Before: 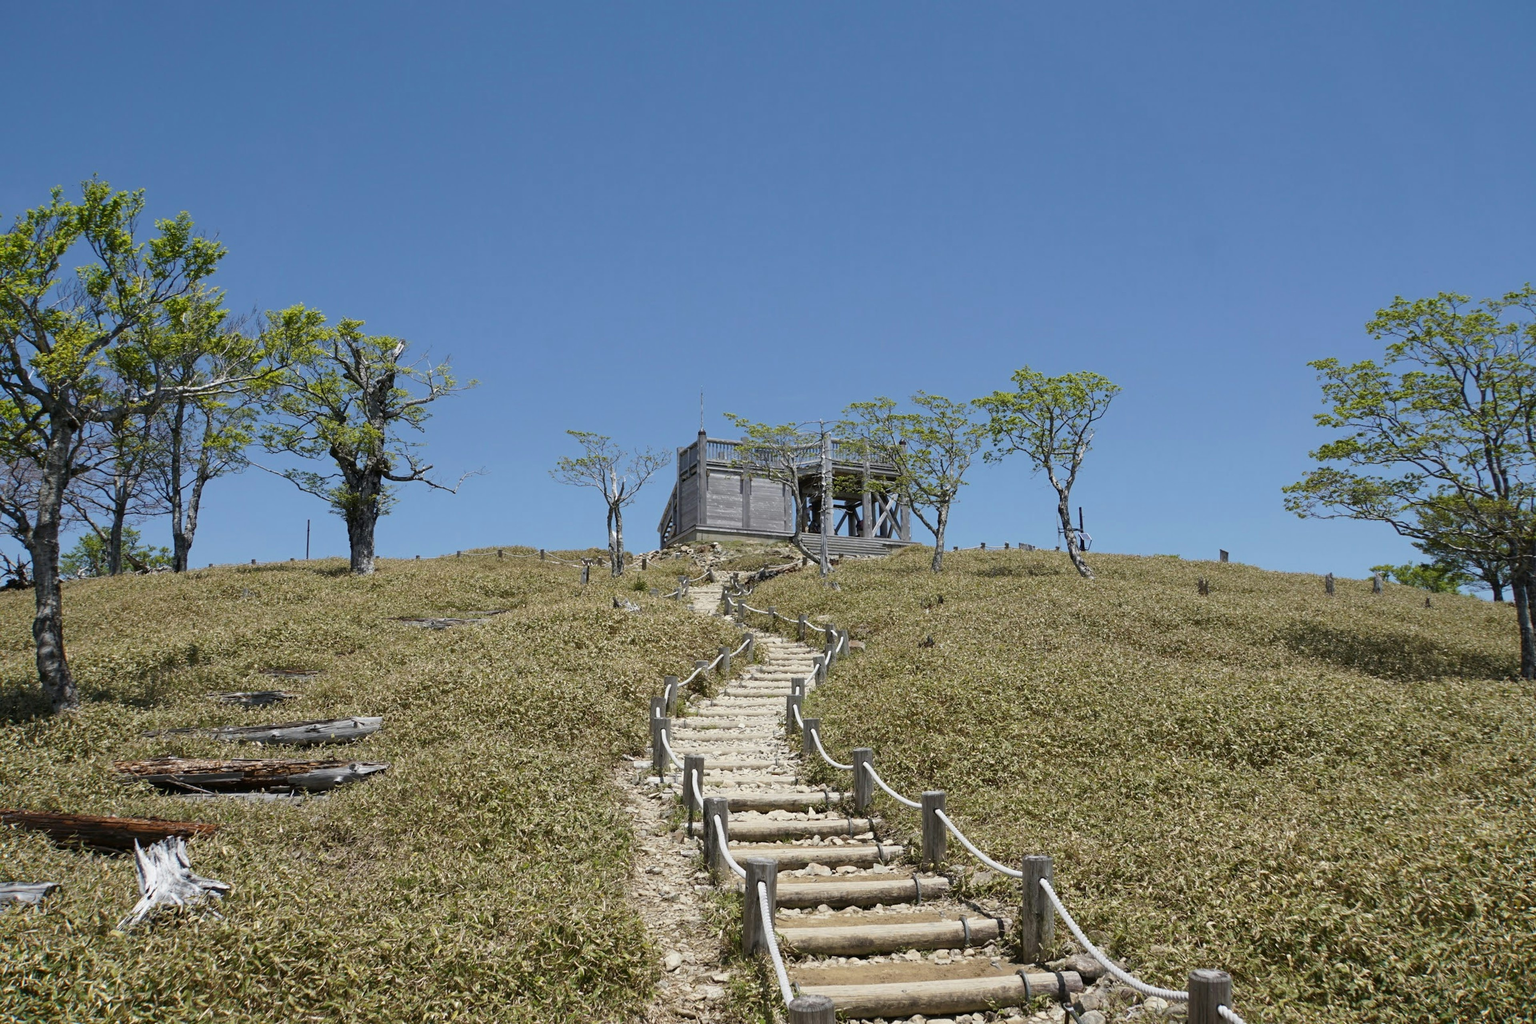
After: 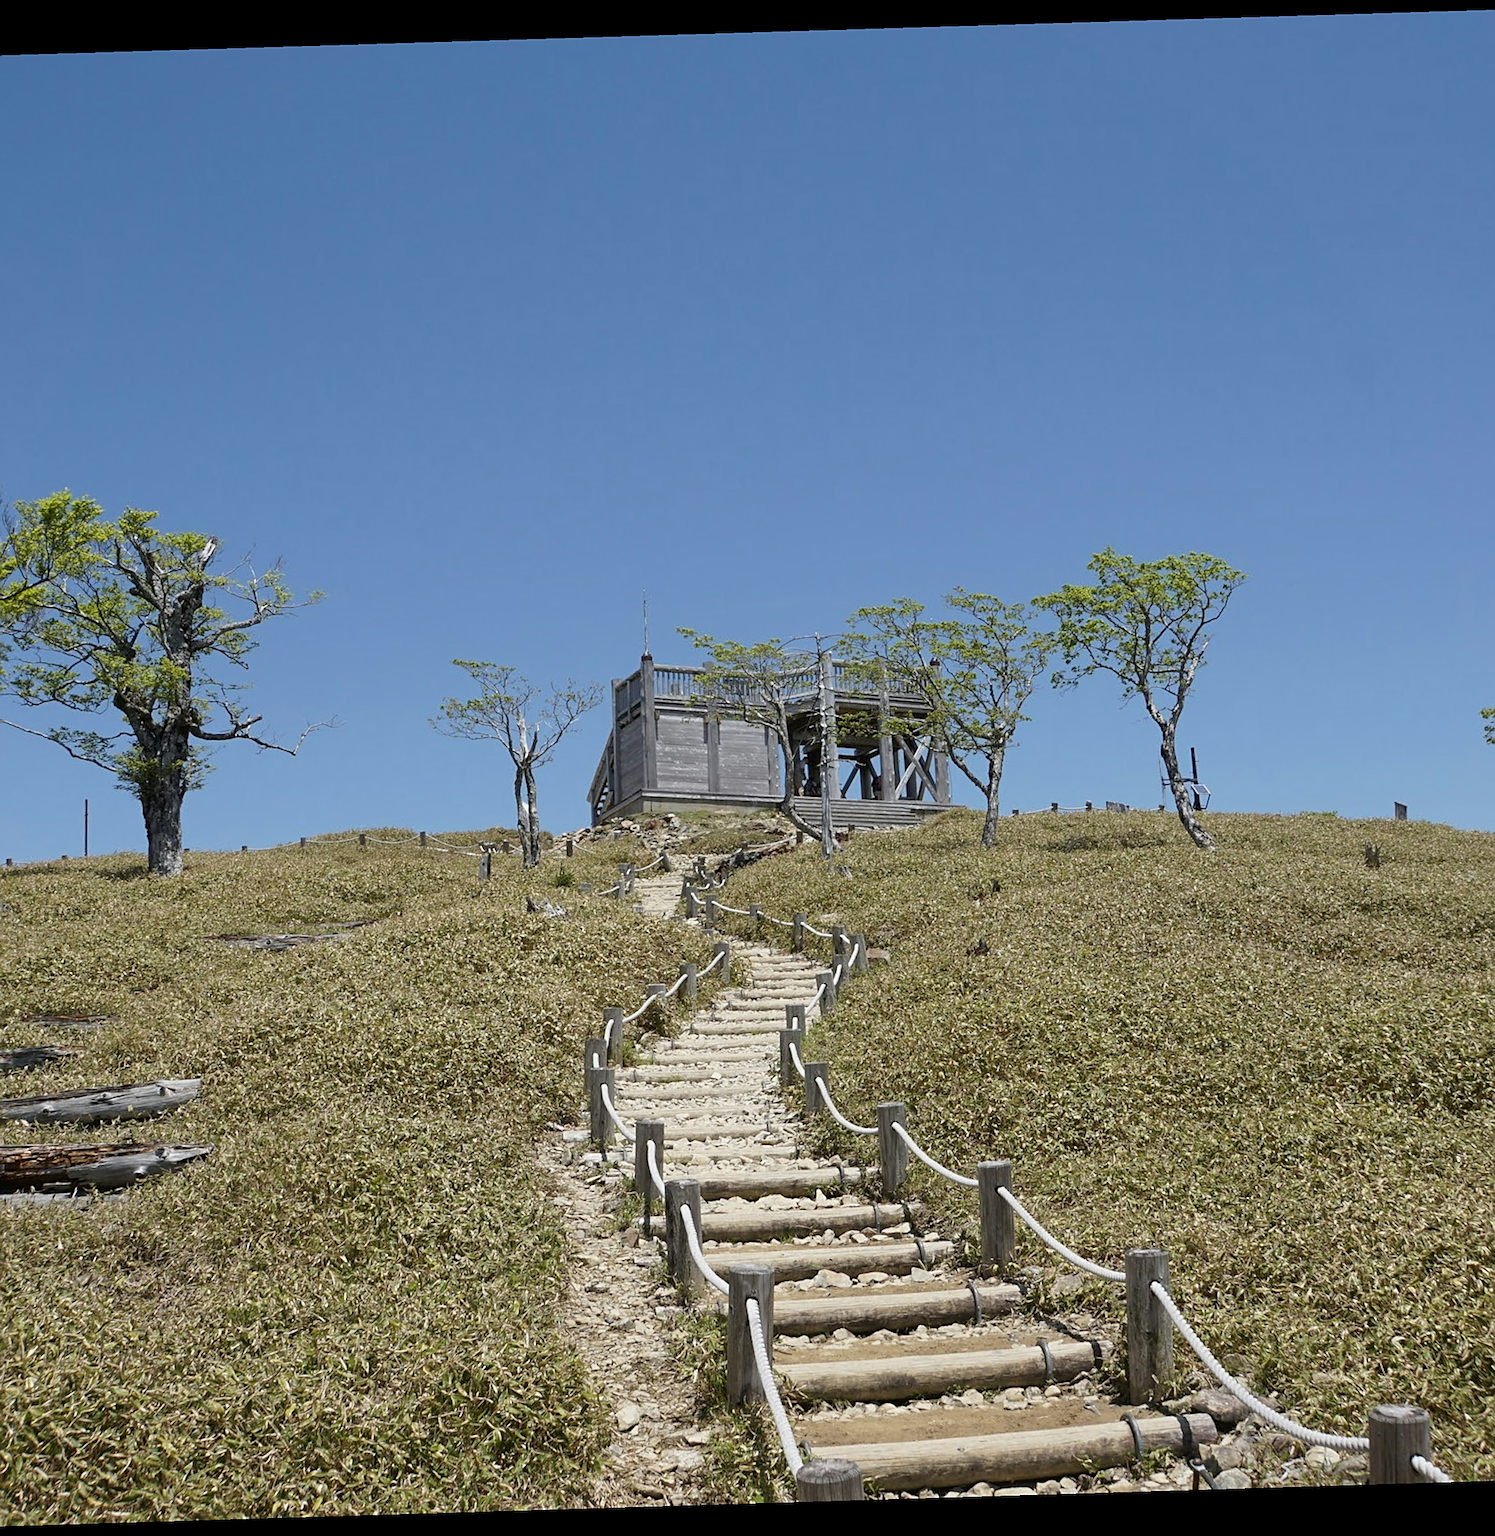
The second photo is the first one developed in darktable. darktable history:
rotate and perspective: rotation -1.75°, automatic cropping off
sharpen: on, module defaults
crop: left 16.899%, right 16.556%
